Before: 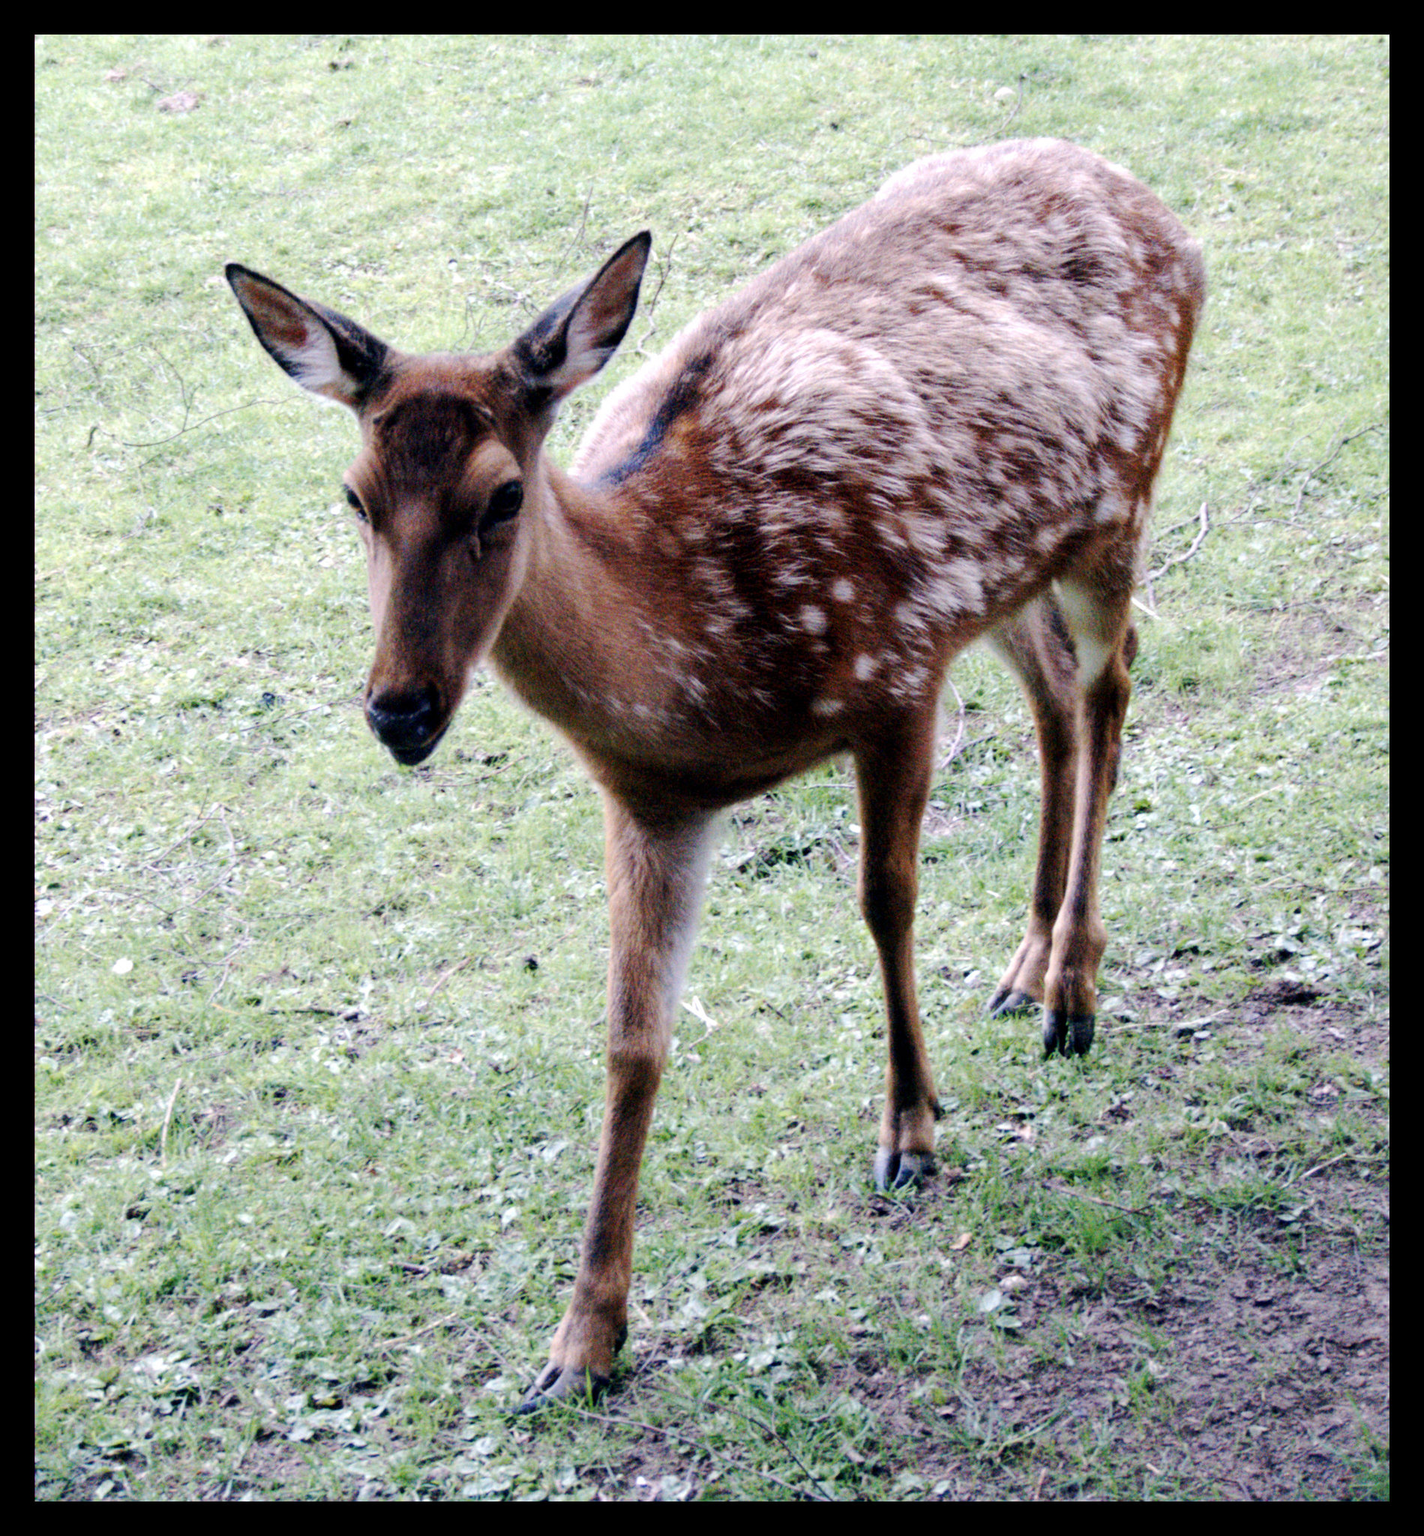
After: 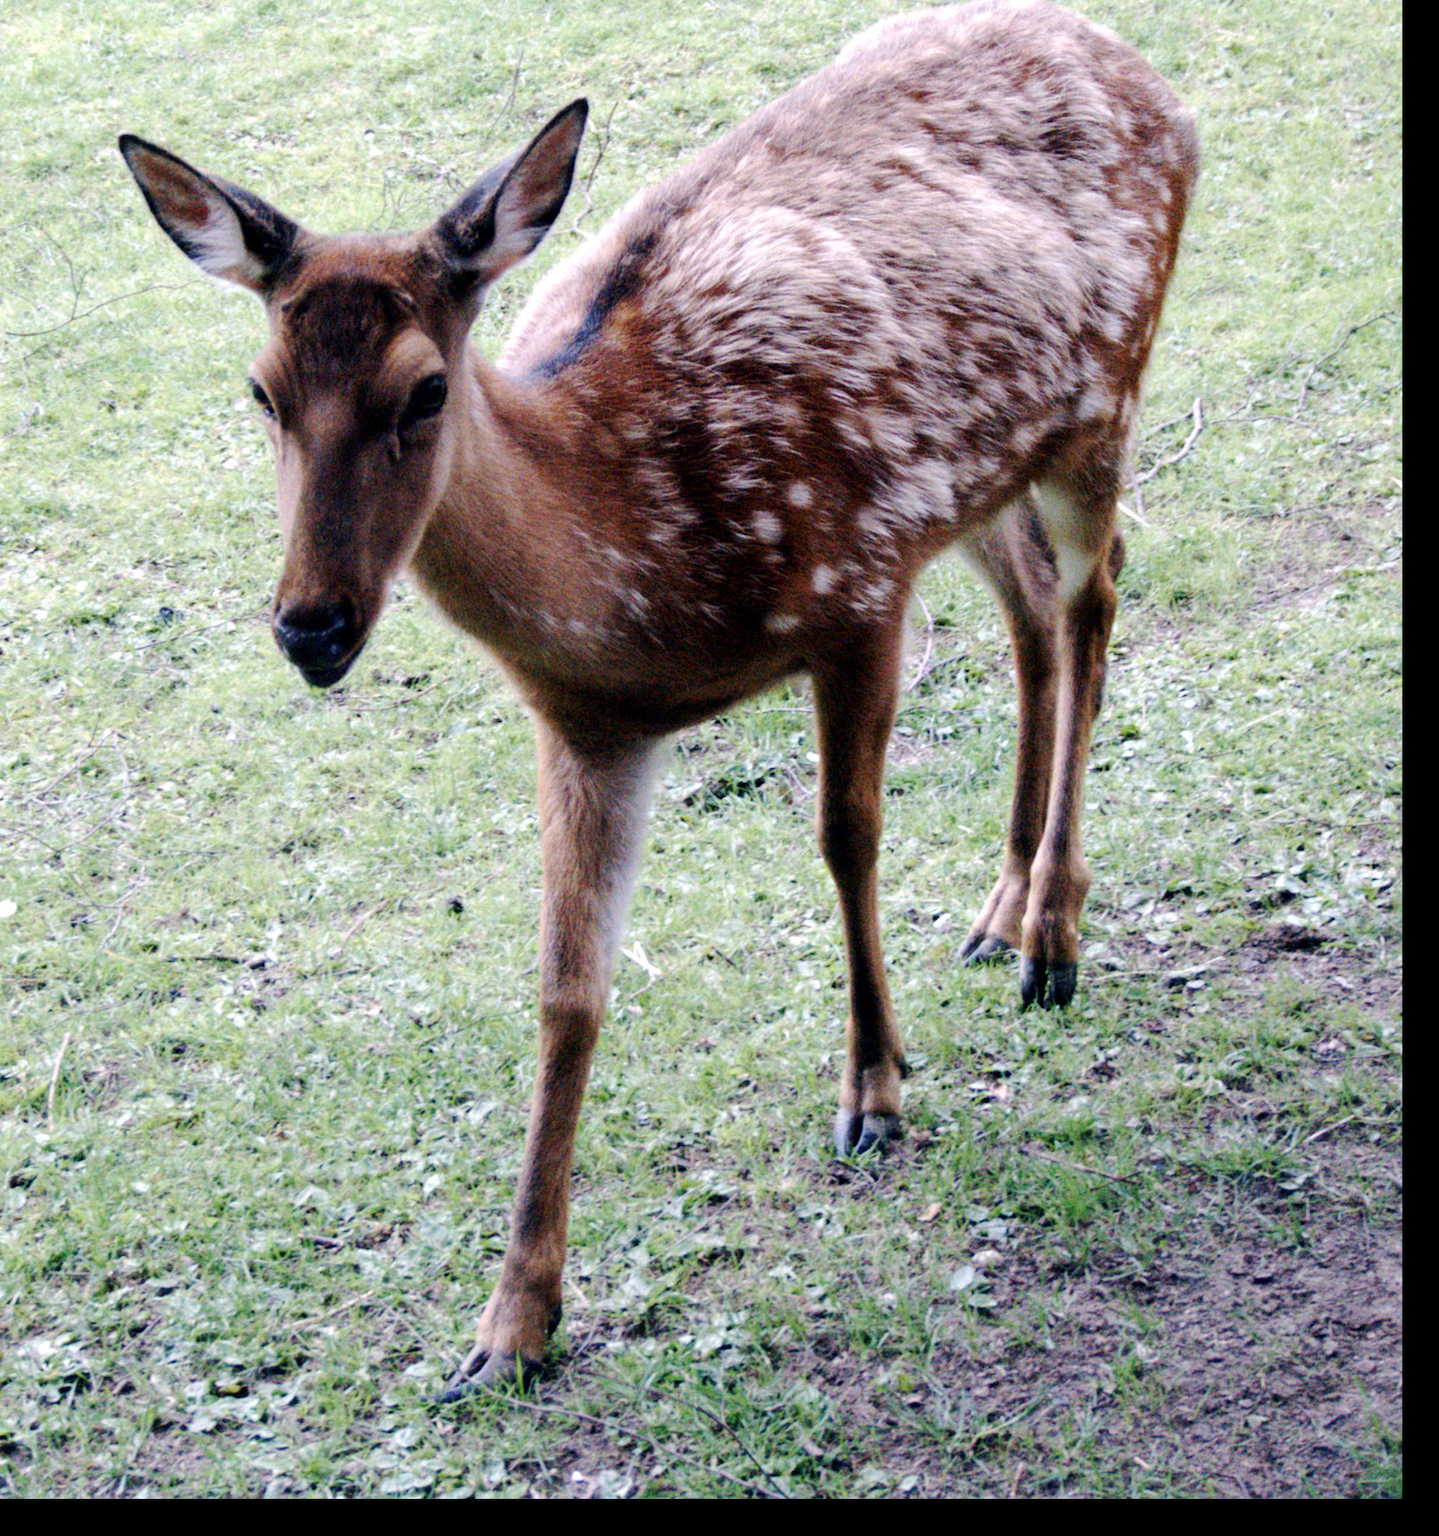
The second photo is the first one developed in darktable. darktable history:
crop and rotate: left 8.283%, top 9.23%
